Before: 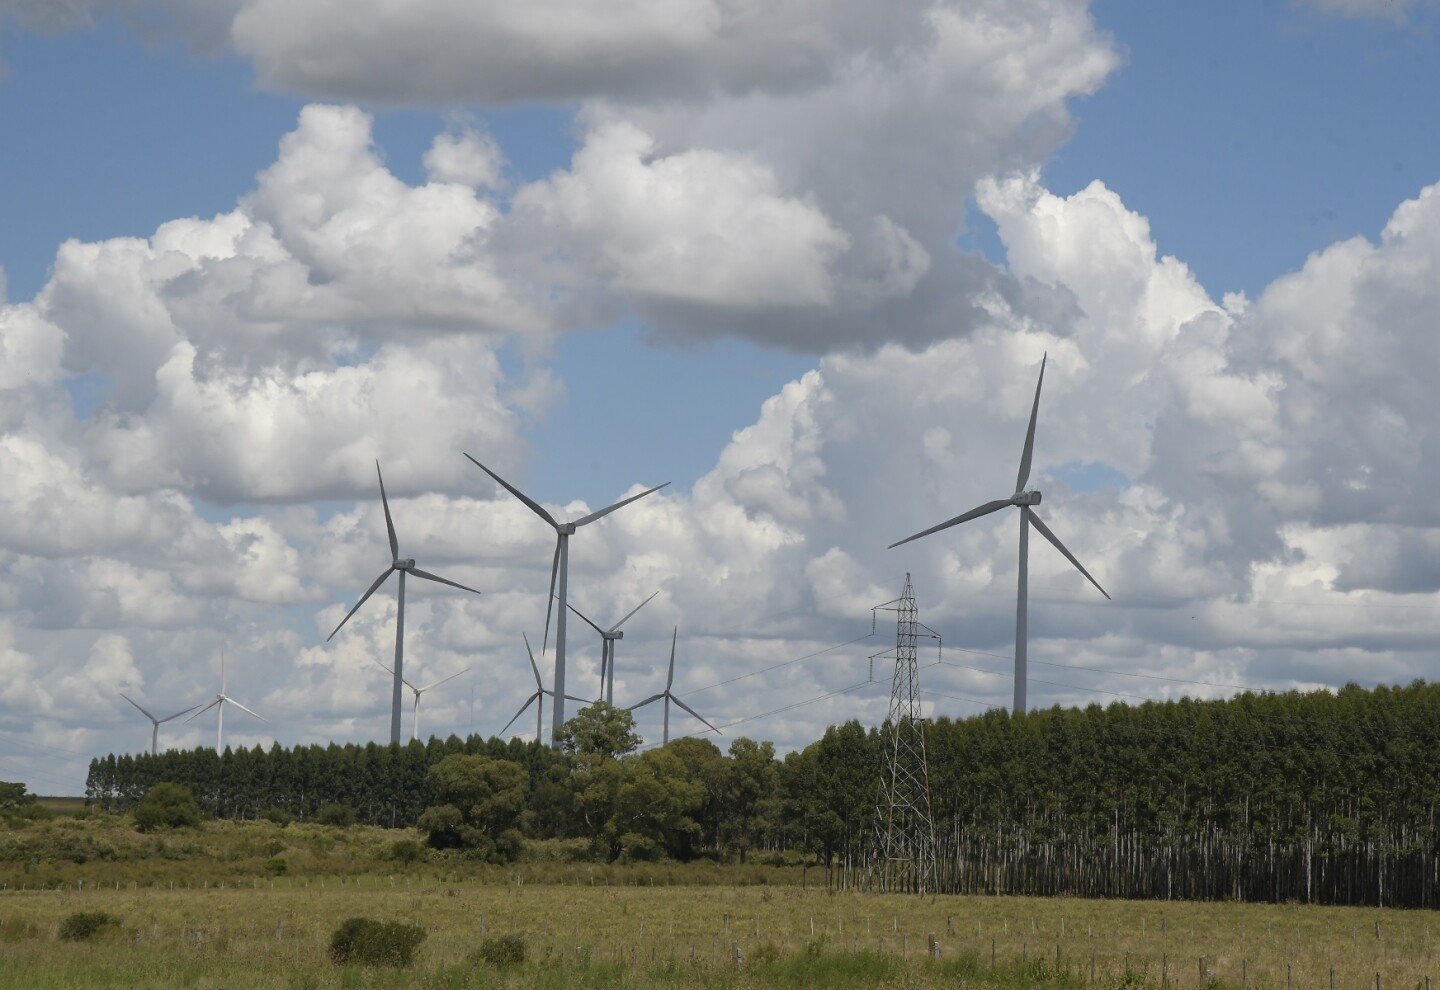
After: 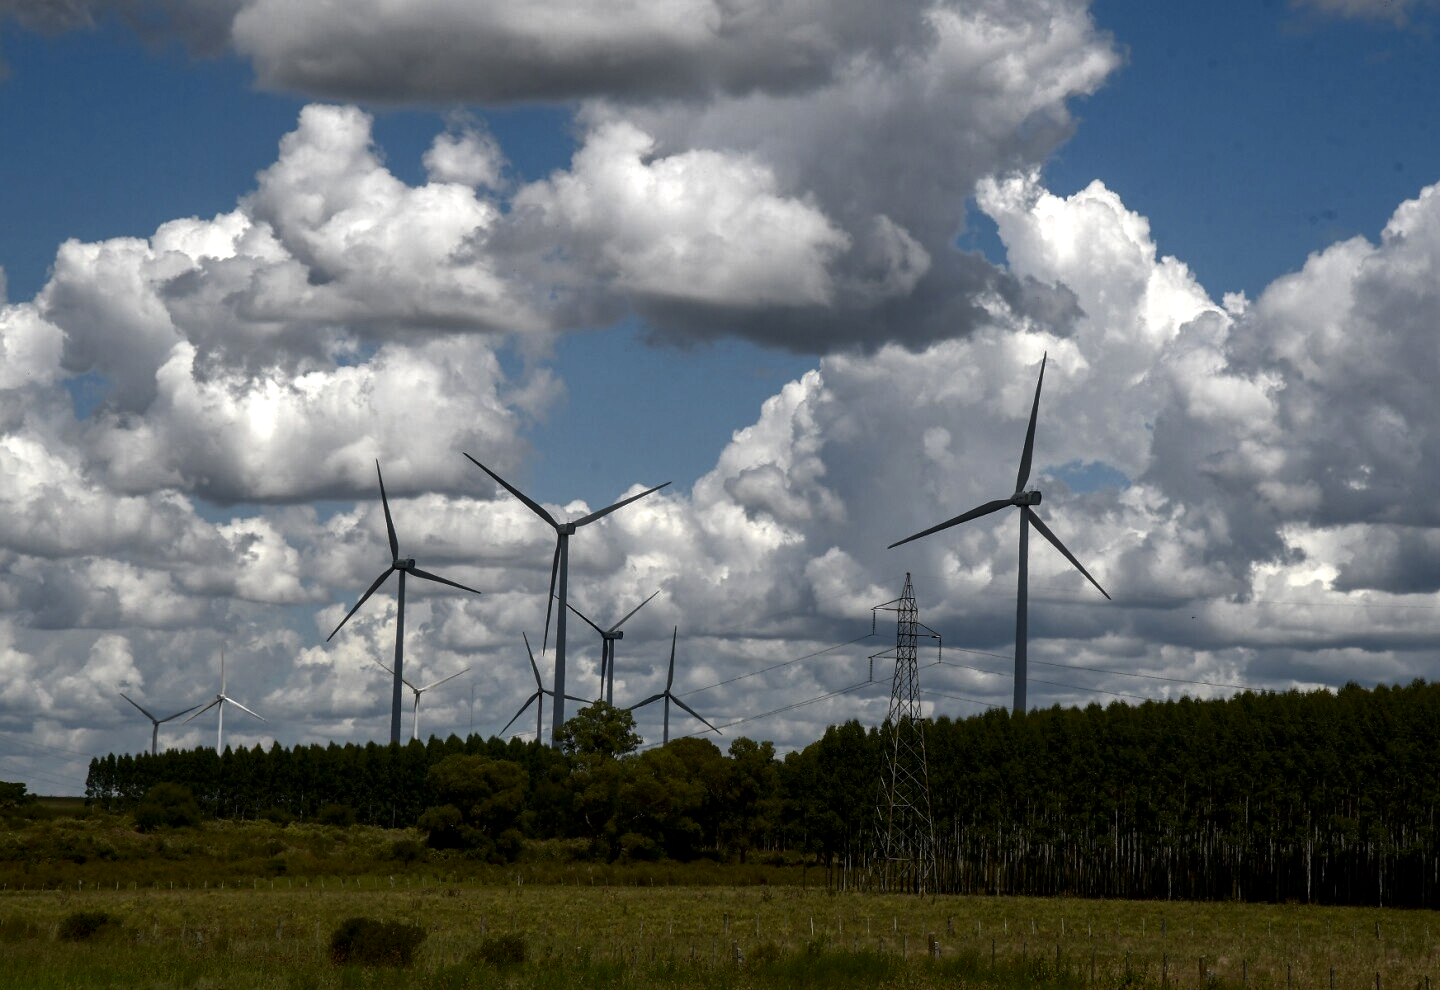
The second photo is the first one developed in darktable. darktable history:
local contrast: on, module defaults
tone equalizer: -8 EV -0.451 EV, -7 EV -0.411 EV, -6 EV -0.371 EV, -5 EV -0.195 EV, -3 EV 0.21 EV, -2 EV 0.31 EV, -1 EV 0.373 EV, +0 EV 0.396 EV, smoothing diameter 24.91%, edges refinement/feathering 11.02, preserve details guided filter
contrast brightness saturation: brightness -0.537
